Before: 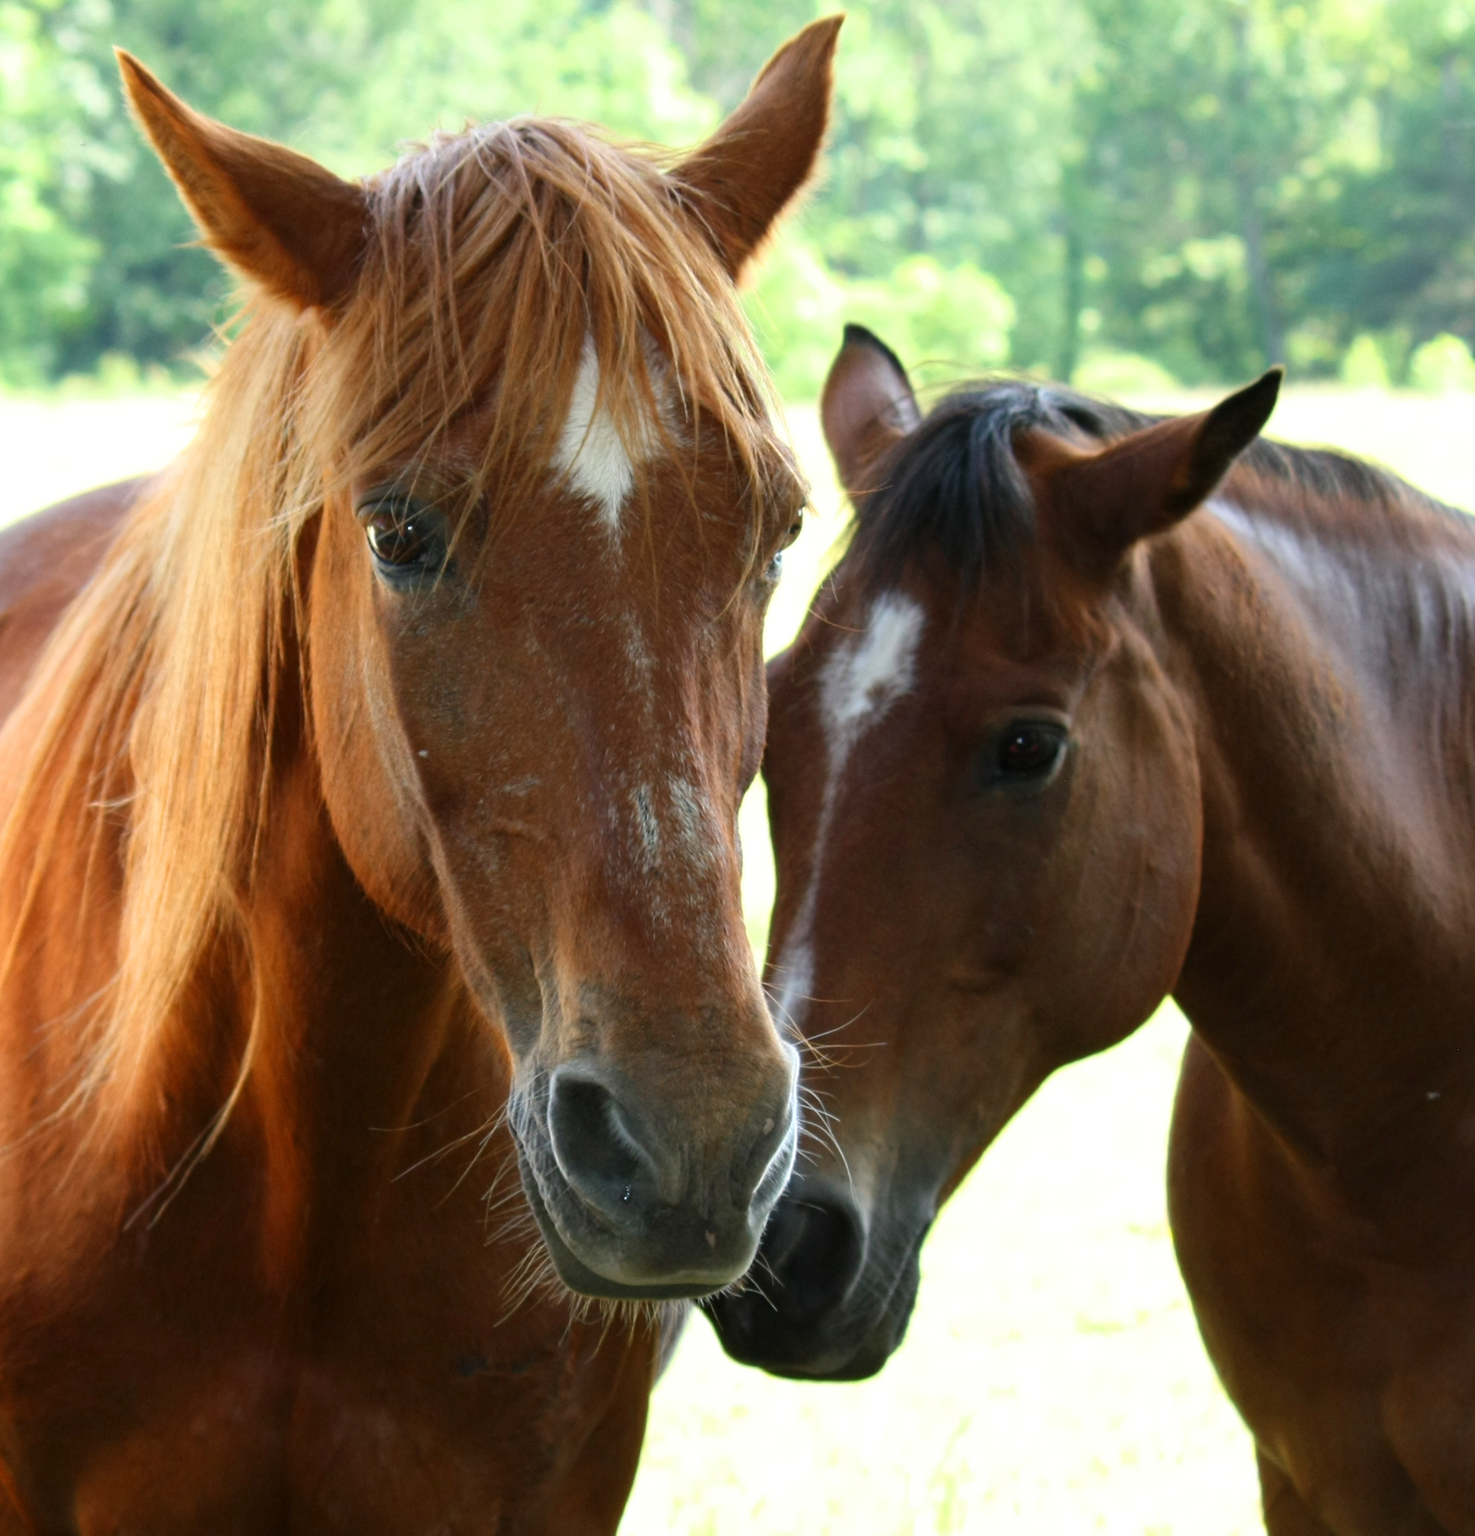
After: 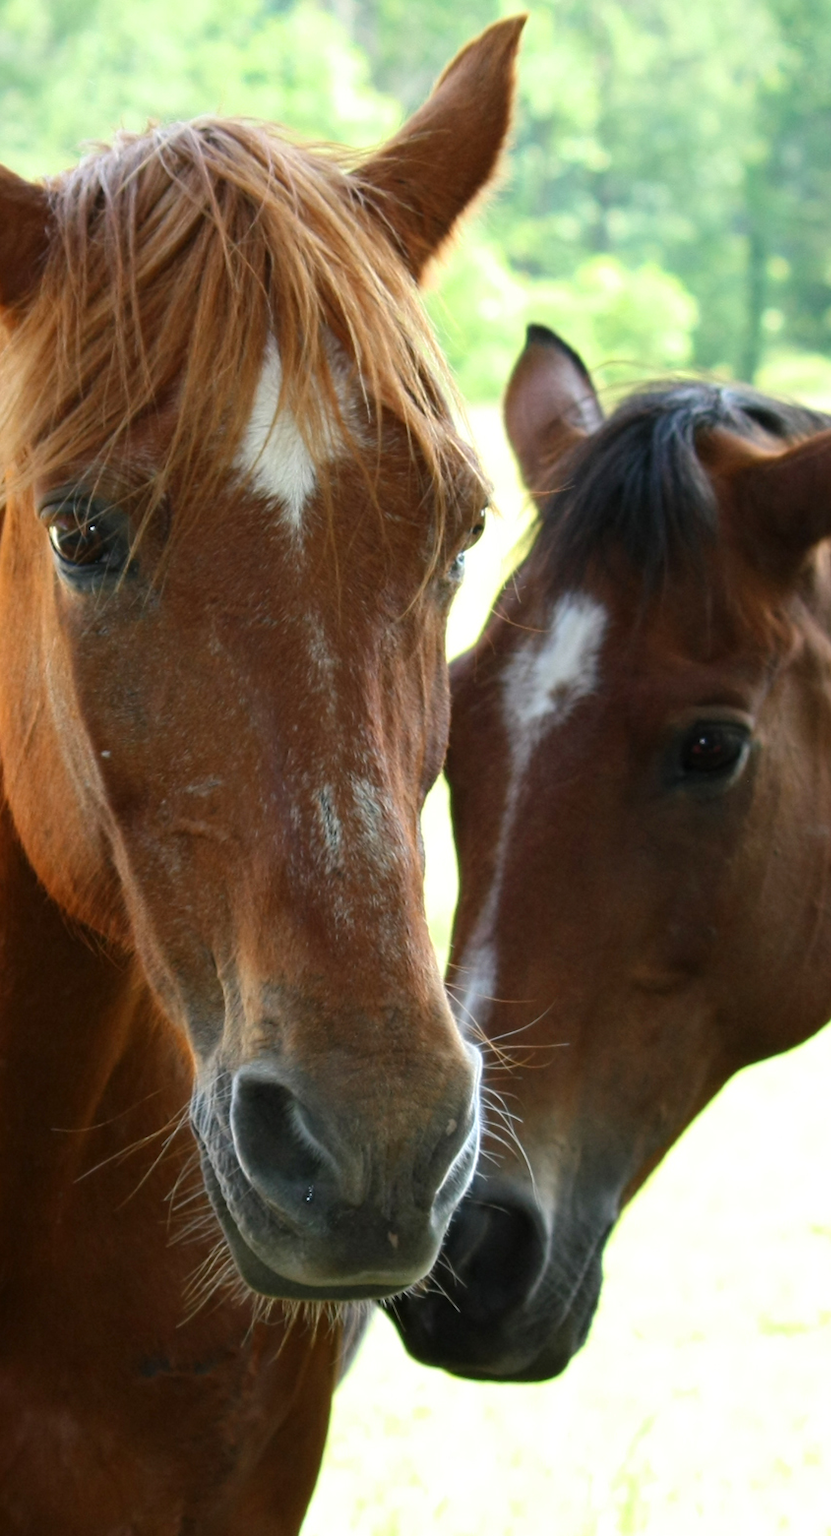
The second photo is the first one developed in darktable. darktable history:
crop: left 21.599%, right 22.041%, bottom 0.015%
